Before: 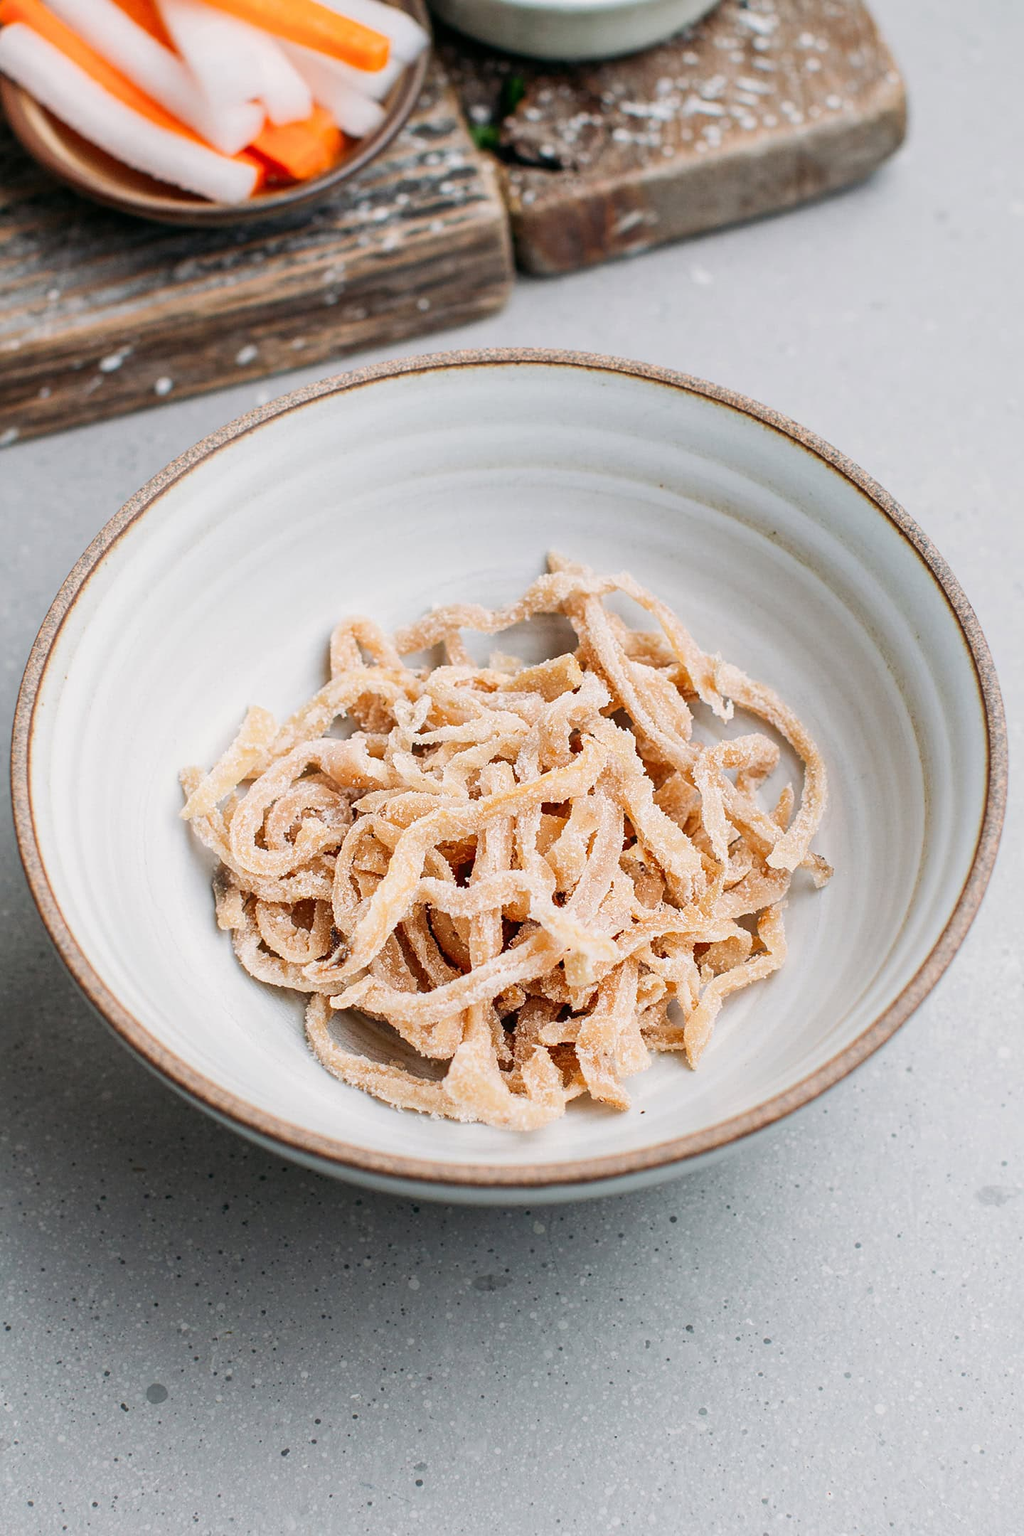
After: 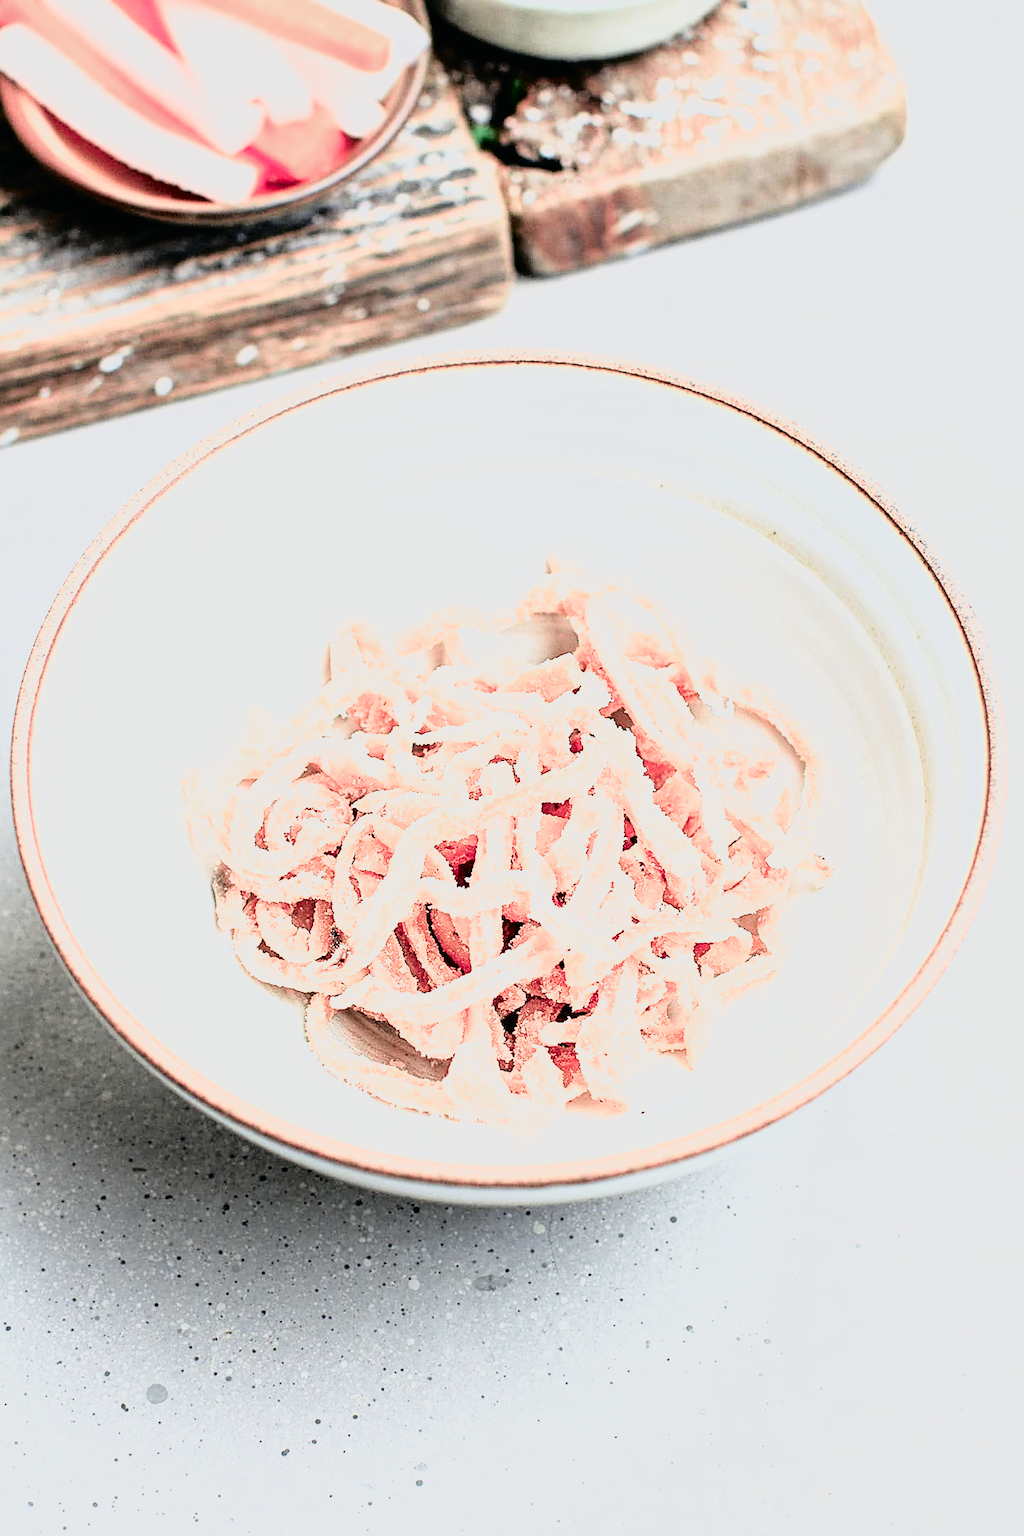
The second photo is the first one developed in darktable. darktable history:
filmic rgb: black relative exposure -16 EV, white relative exposure 5.33 EV, hardness 5.93, contrast 1.242, add noise in highlights 0.001, color science v3 (2019), use custom middle-gray values true, contrast in highlights soft
tone curve: curves: ch0 [(0, 0.009) (0.105, 0.054) (0.195, 0.132) (0.289, 0.278) (0.384, 0.391) (0.513, 0.53) (0.66, 0.667) (0.895, 0.863) (1, 0.919)]; ch1 [(0, 0) (0.161, 0.092) (0.35, 0.33) (0.403, 0.395) (0.456, 0.469) (0.502, 0.499) (0.519, 0.514) (0.576, 0.584) (0.642, 0.658) (0.701, 0.742) (1, 0.942)]; ch2 [(0, 0) (0.371, 0.362) (0.437, 0.437) (0.501, 0.5) (0.53, 0.528) (0.569, 0.564) (0.619, 0.58) (0.883, 0.752) (1, 0.929)], color space Lab, independent channels, preserve colors none
tone equalizer: -8 EV -0.767 EV, -7 EV -0.695 EV, -6 EV -0.608 EV, -5 EV -0.408 EV, -3 EV 0.382 EV, -2 EV 0.6 EV, -1 EV 0.699 EV, +0 EV 0.724 EV
sharpen: on, module defaults
exposure: exposure 1.057 EV, compensate highlight preservation false
